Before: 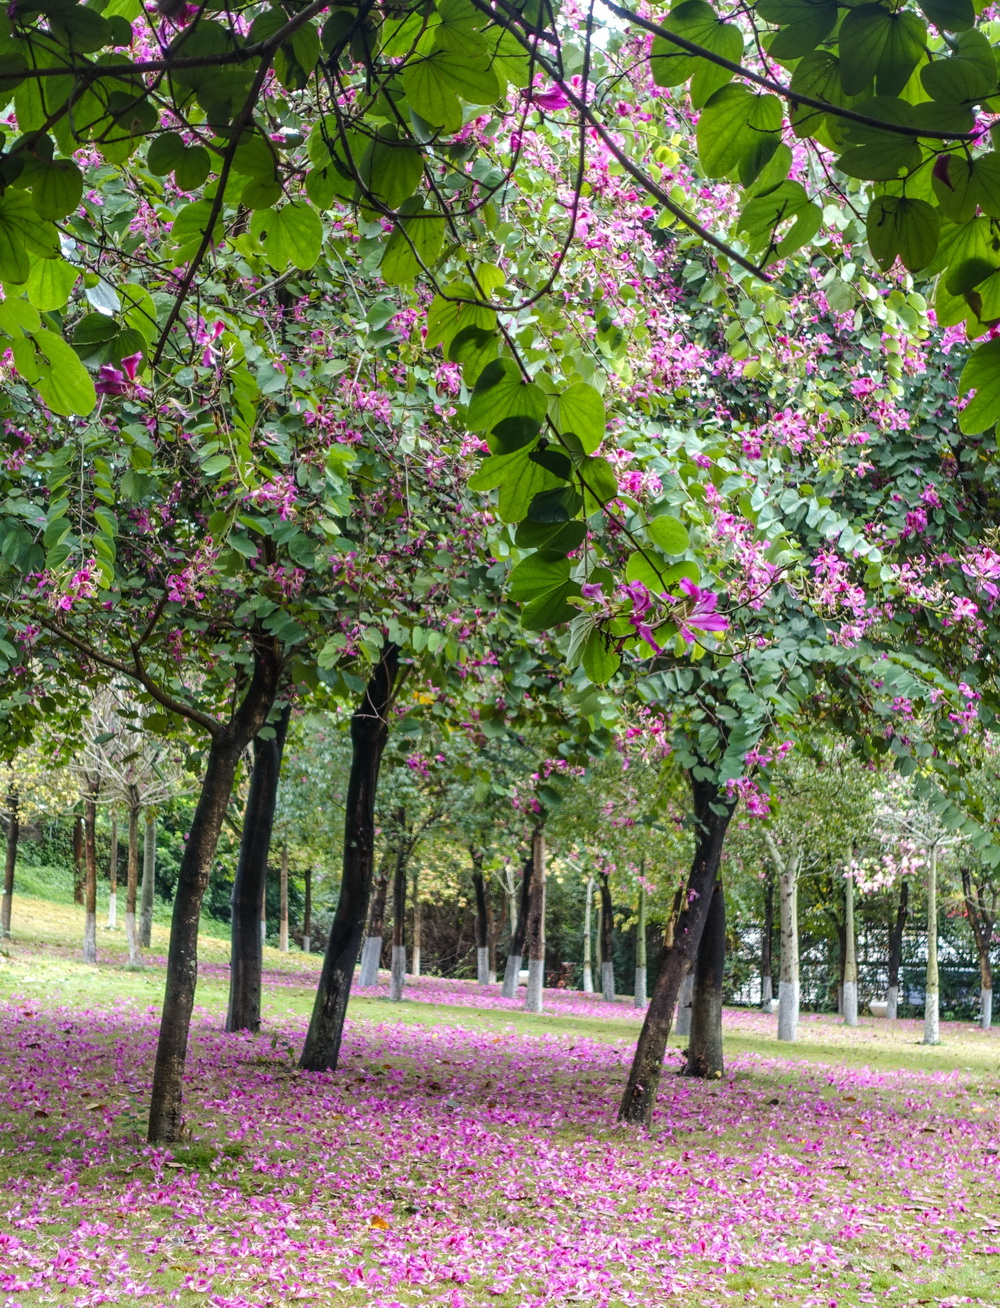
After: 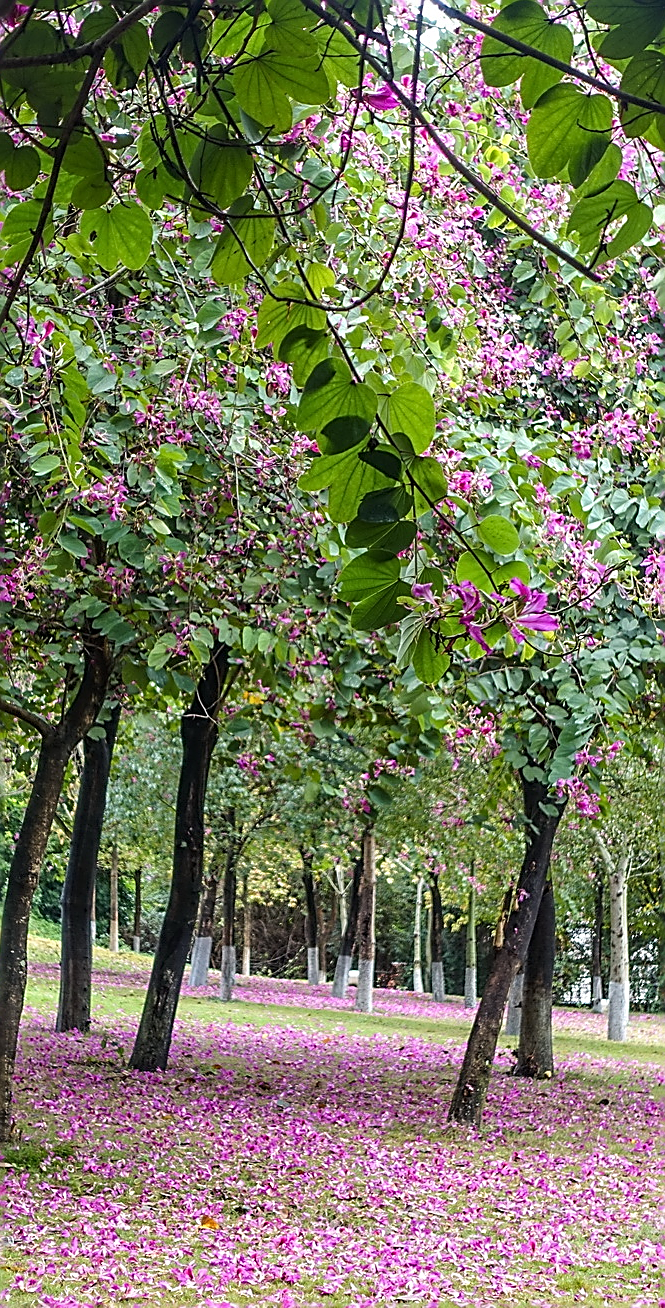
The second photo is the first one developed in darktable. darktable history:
sharpen: radius 1.645, amount 1.312
tone equalizer: on, module defaults
crop: left 17.045%, right 16.412%
